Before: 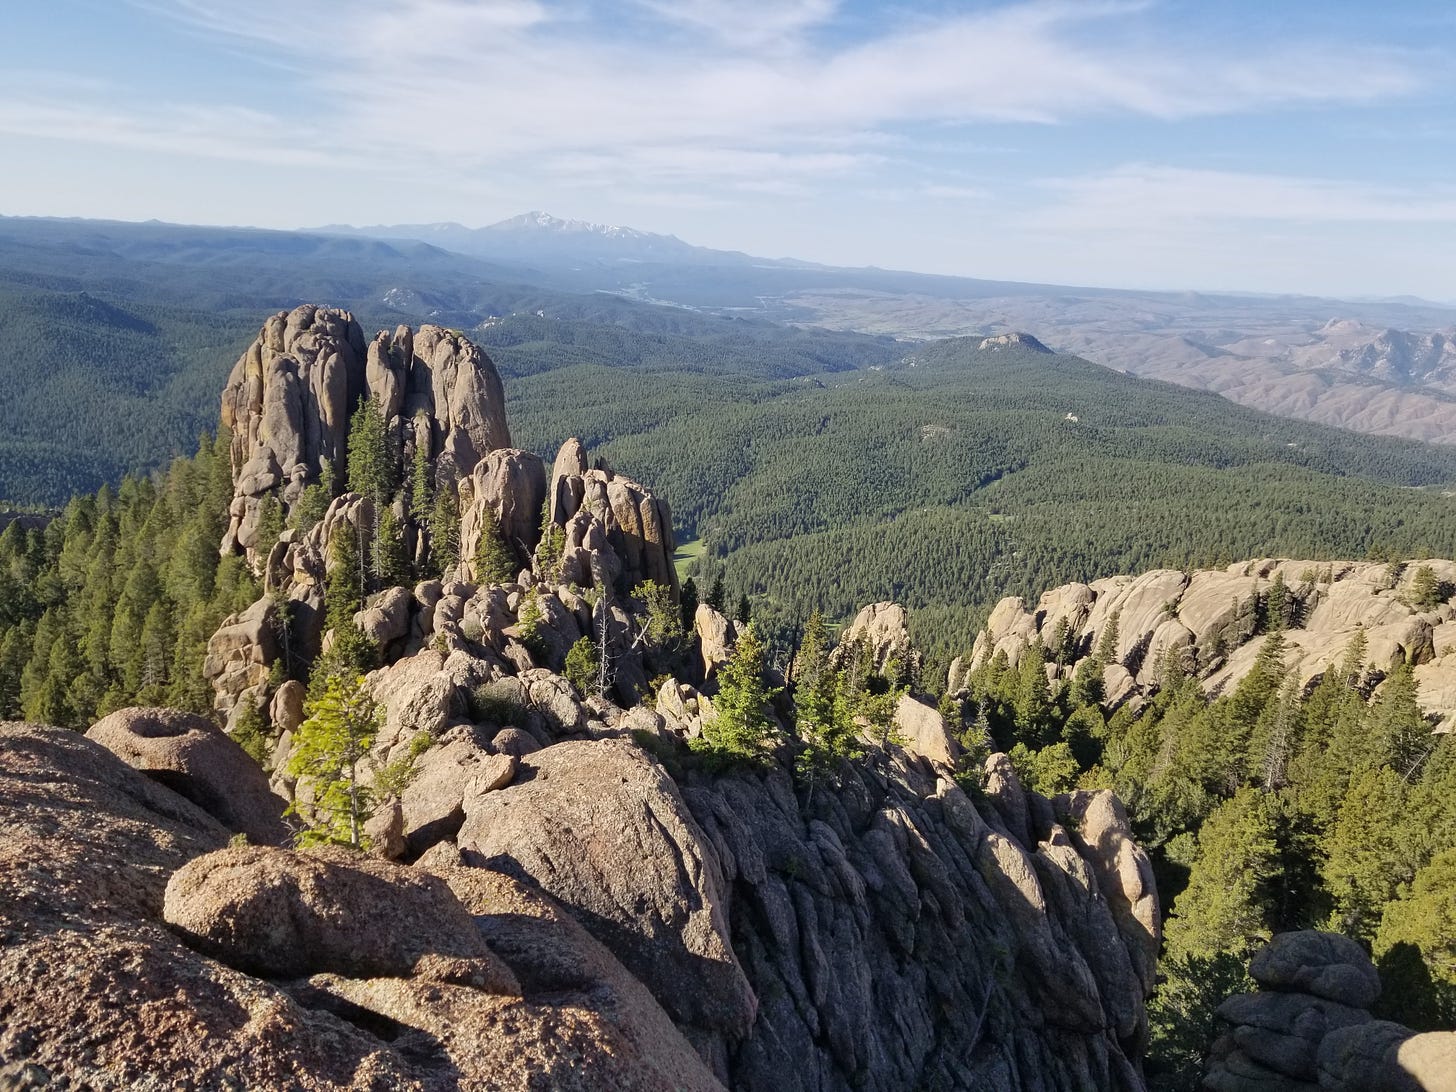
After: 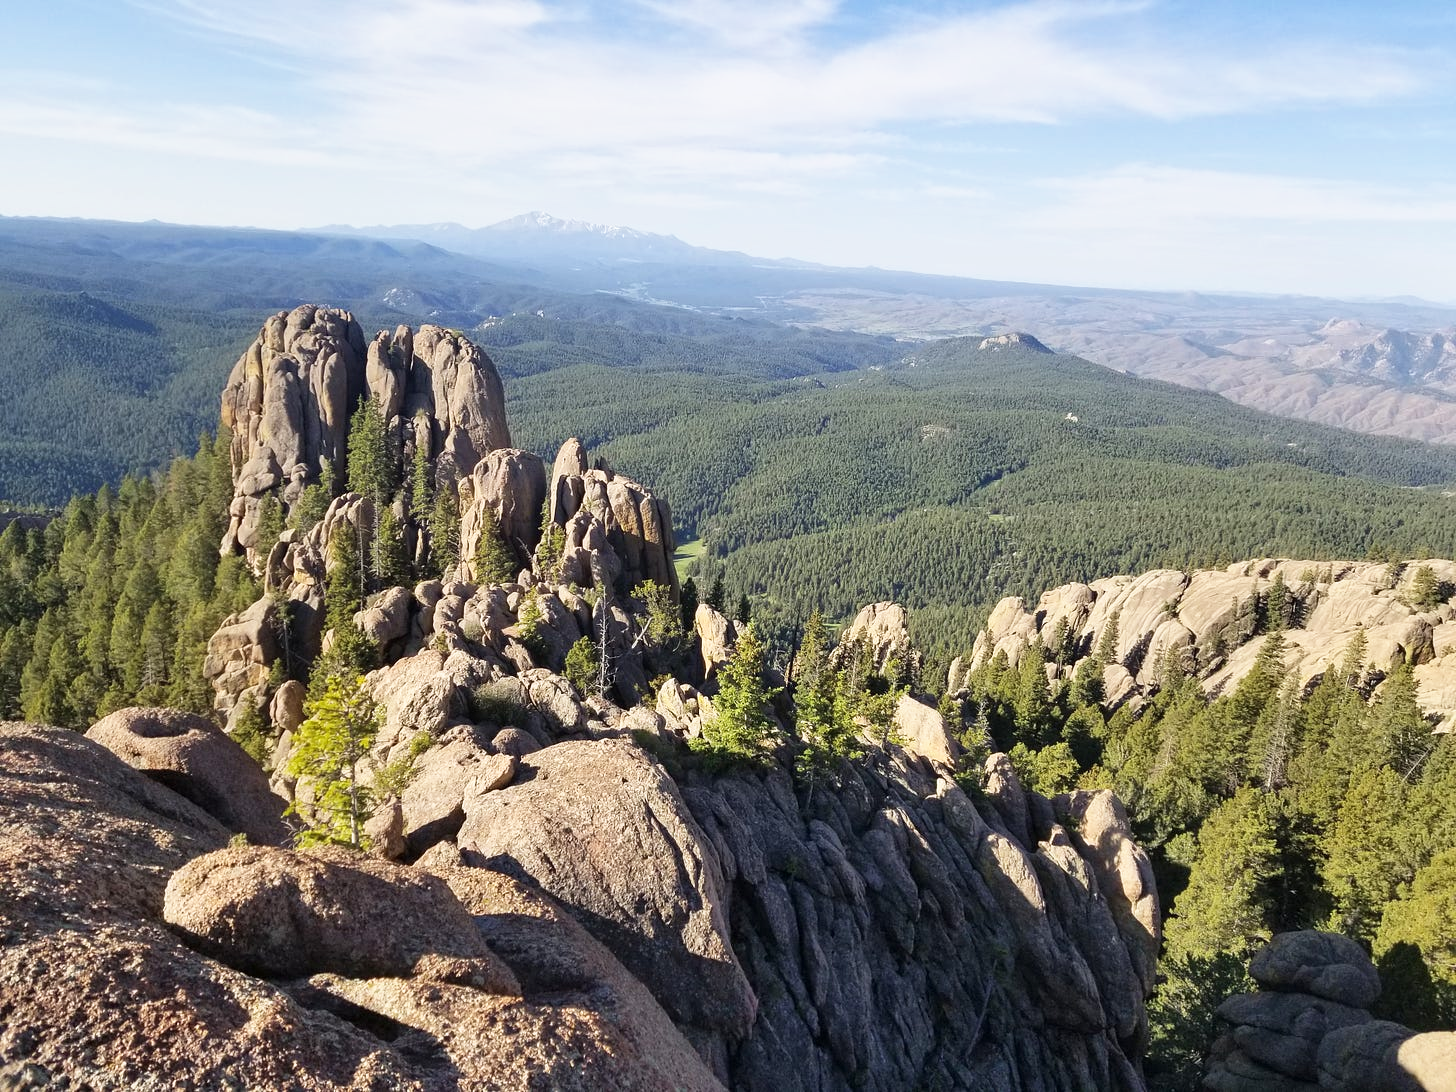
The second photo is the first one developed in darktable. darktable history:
base curve: curves: ch0 [(0, 0) (0.688, 0.865) (1, 1)], preserve colors none
levels: black 3.88%
